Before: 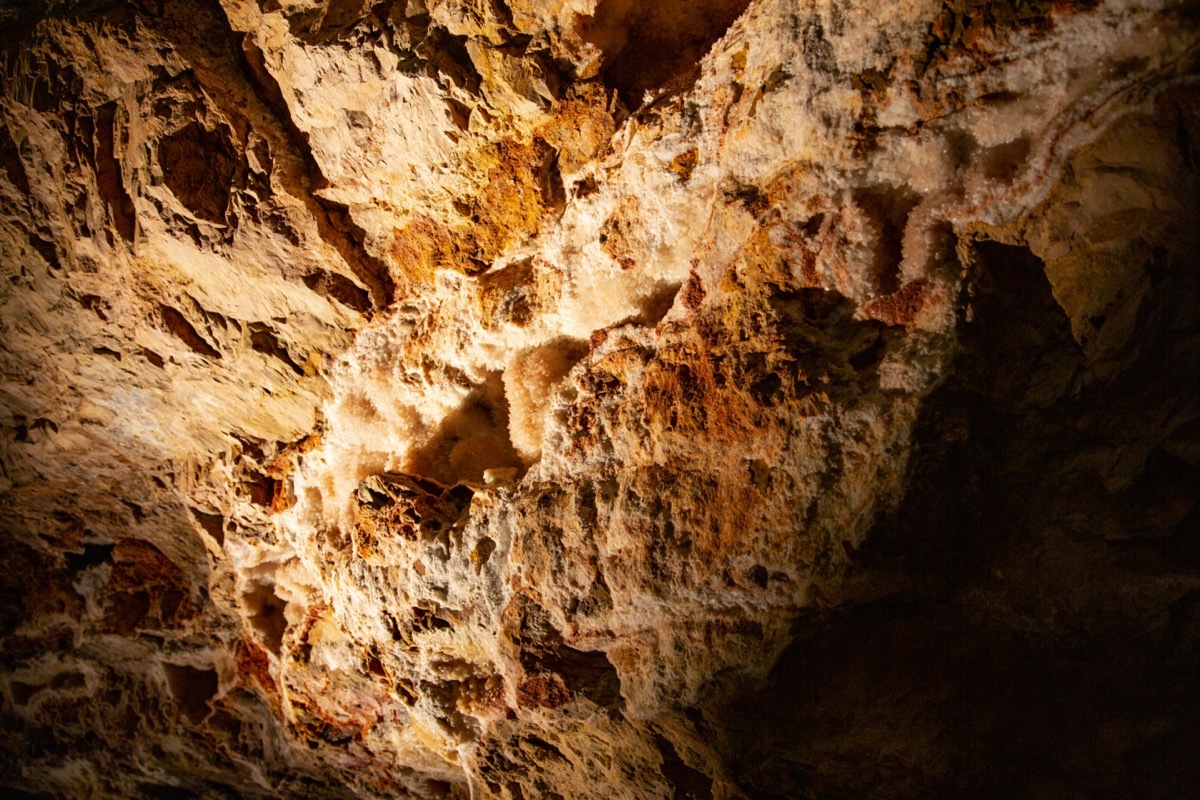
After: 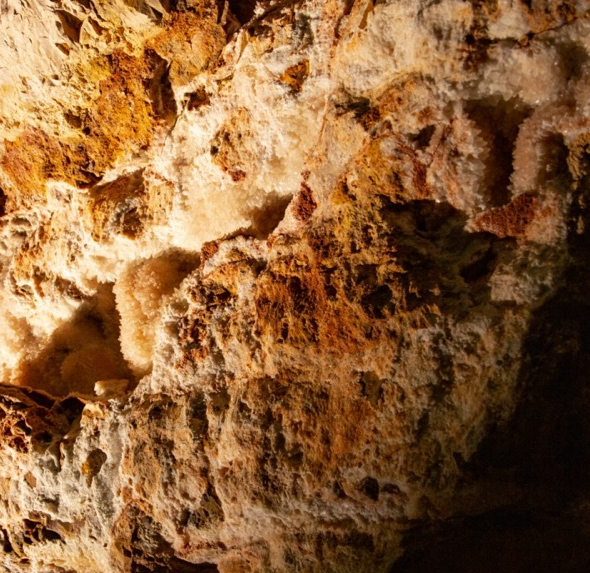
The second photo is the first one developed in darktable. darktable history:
crop: left 32.476%, top 11.002%, right 18.346%, bottom 17.318%
